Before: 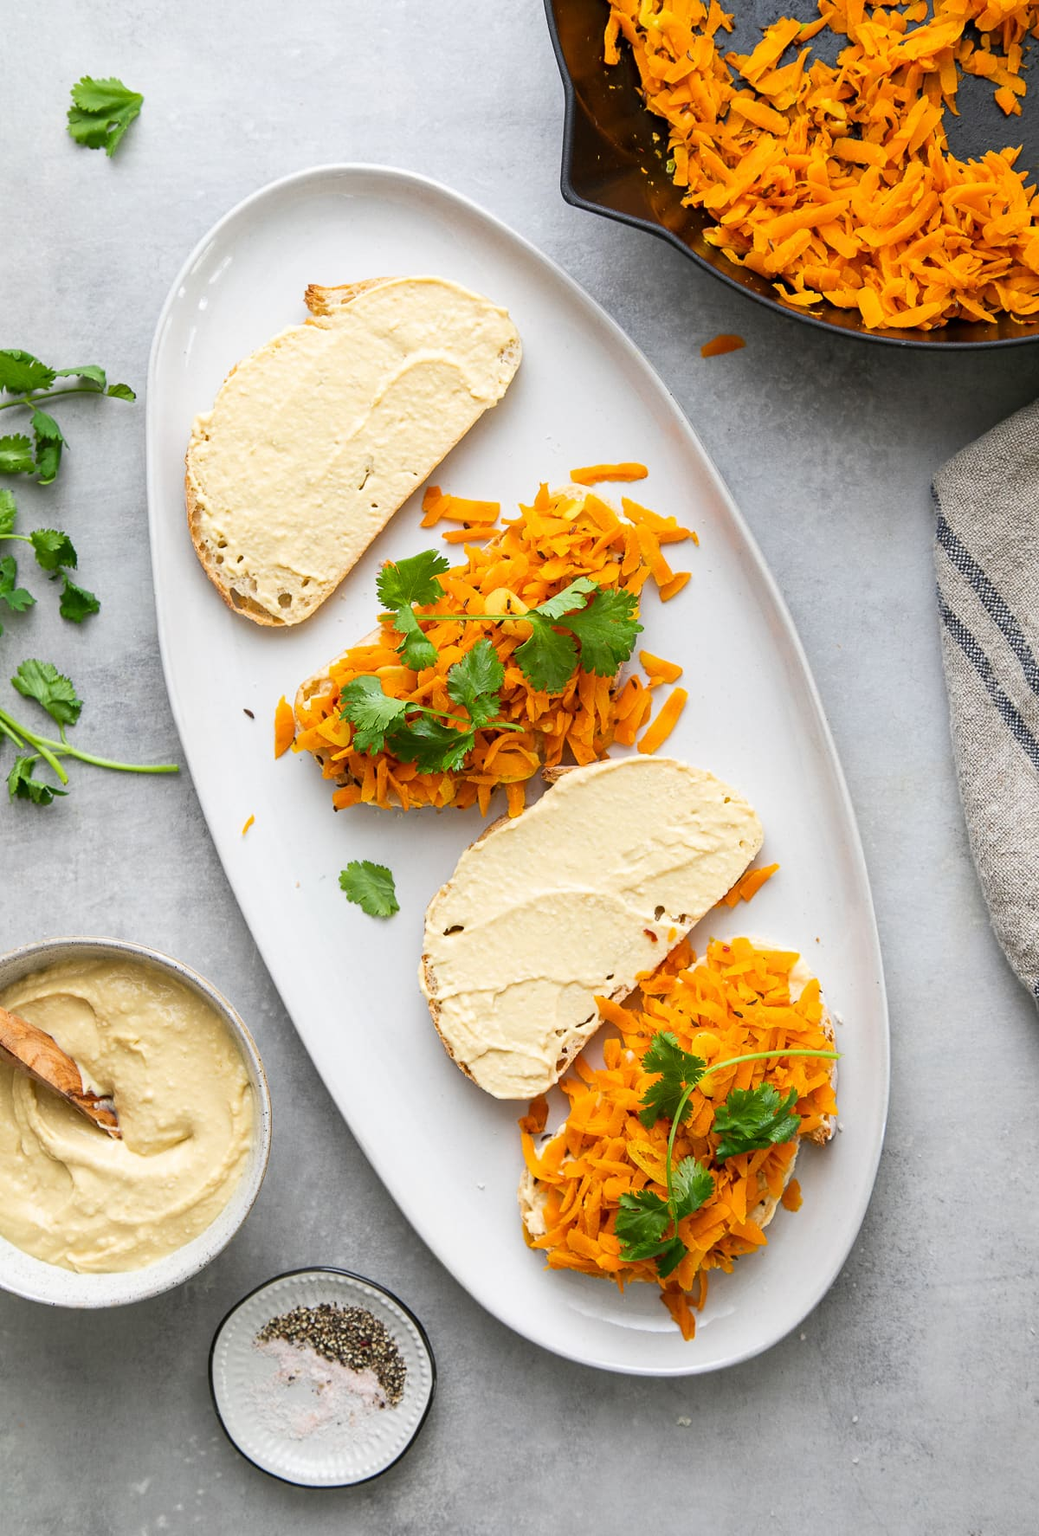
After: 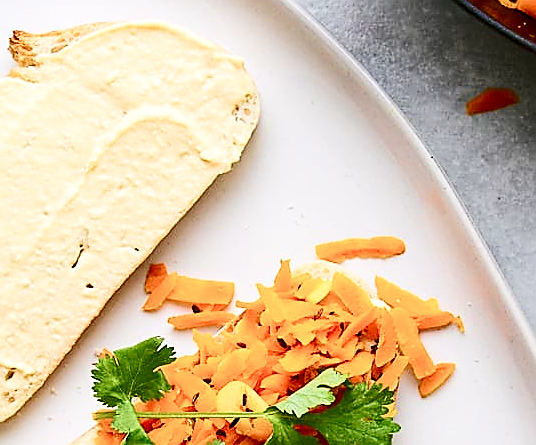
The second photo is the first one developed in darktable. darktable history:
color balance rgb: shadows lift › chroma 1%, shadows lift › hue 113°, highlights gain › chroma 0.2%, highlights gain › hue 333°, perceptual saturation grading › global saturation 20%, perceptual saturation grading › highlights -50%, perceptual saturation grading › shadows 25%, contrast -20%
crop: left 28.64%, top 16.832%, right 26.637%, bottom 58.055%
sharpen: radius 1.4, amount 1.25, threshold 0.7
contrast brightness saturation: contrast 0.21, brightness -0.11, saturation 0.21
velvia: on, module defaults
tone equalizer: -8 EV -0.75 EV, -7 EV -0.7 EV, -6 EV -0.6 EV, -5 EV -0.4 EV, -3 EV 0.4 EV, -2 EV 0.6 EV, -1 EV 0.7 EV, +0 EV 0.75 EV, edges refinement/feathering 500, mask exposure compensation -1.57 EV, preserve details no
